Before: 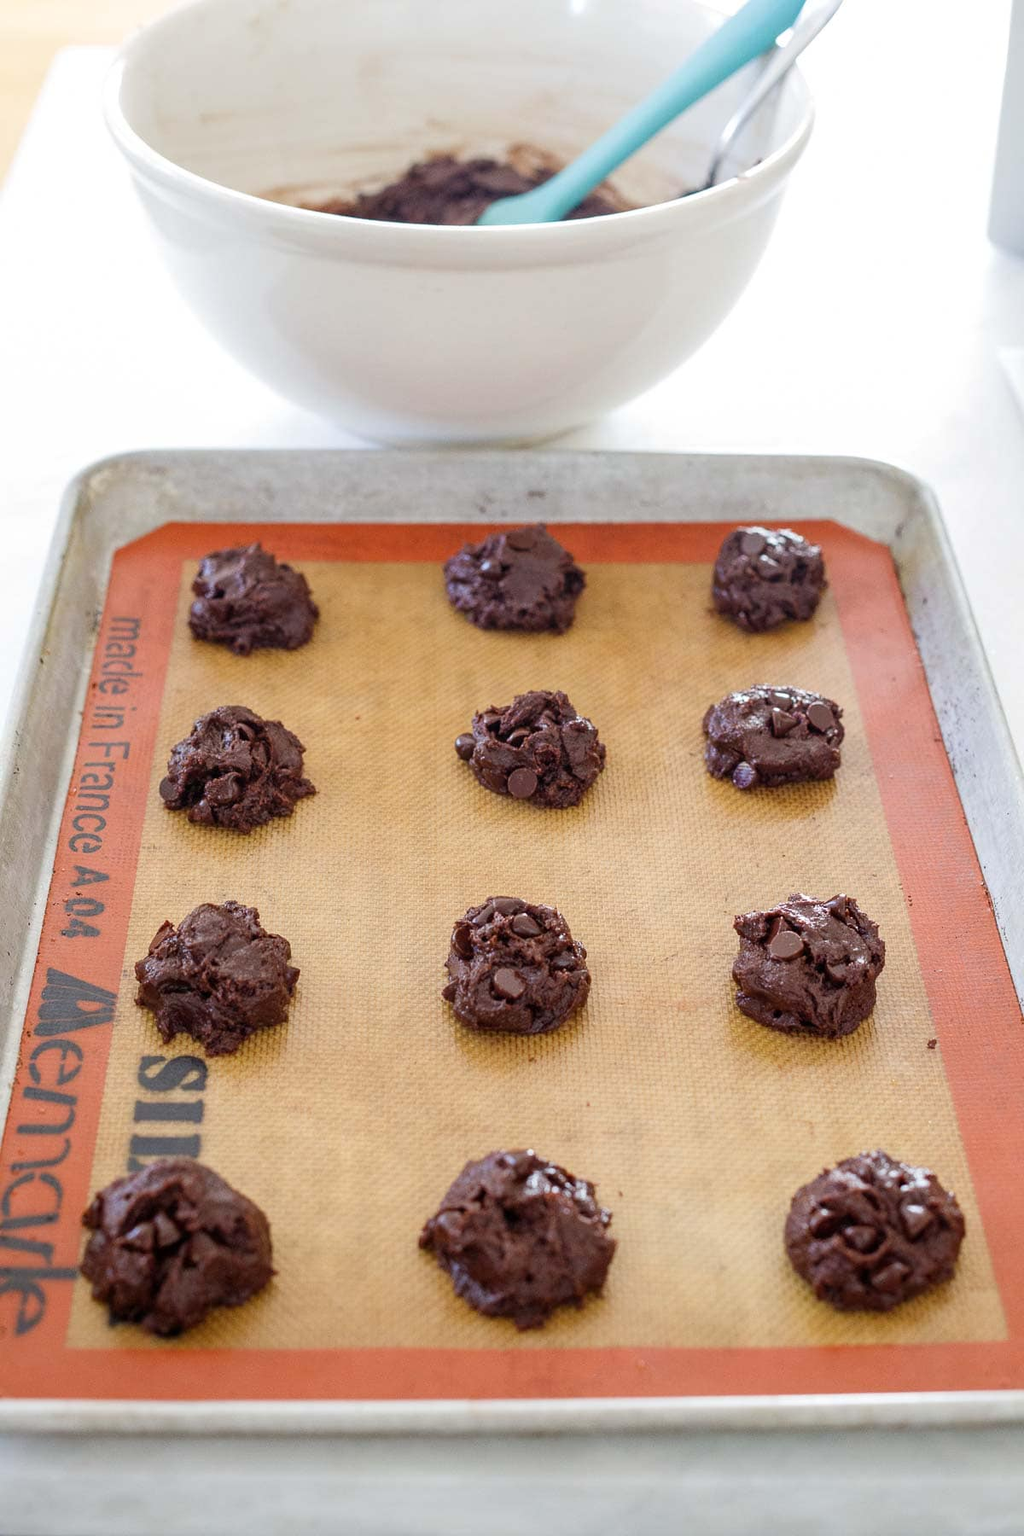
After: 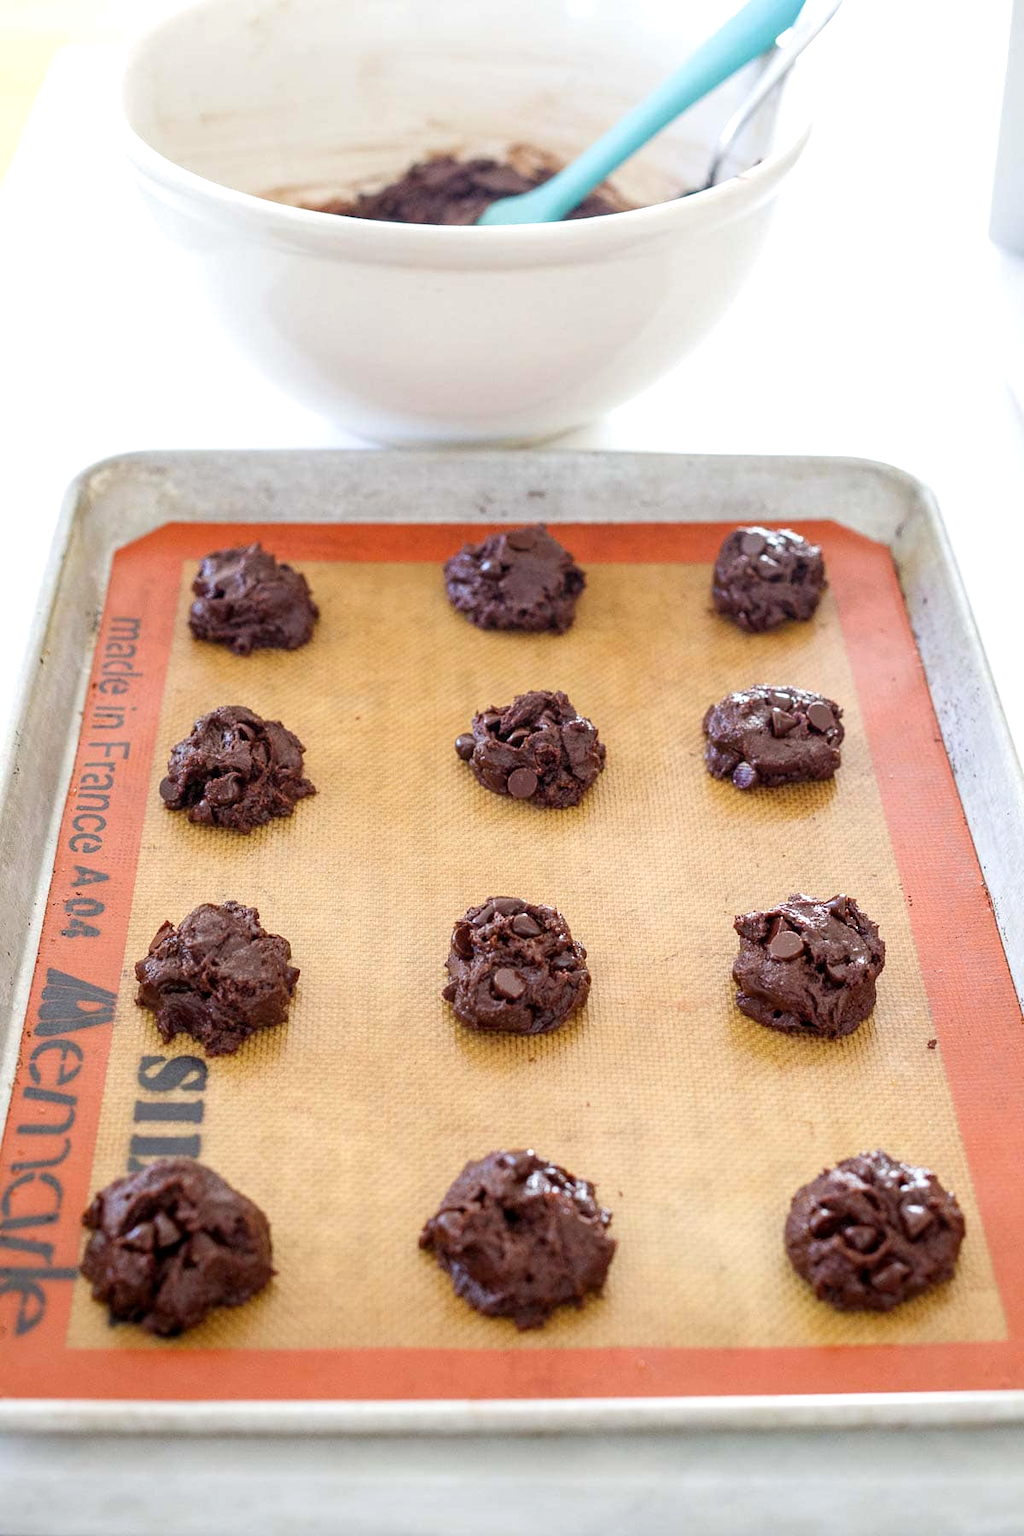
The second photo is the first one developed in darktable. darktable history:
exposure: black level correction 0.001, exposure 0.298 EV, compensate exposure bias true, compensate highlight preservation false
